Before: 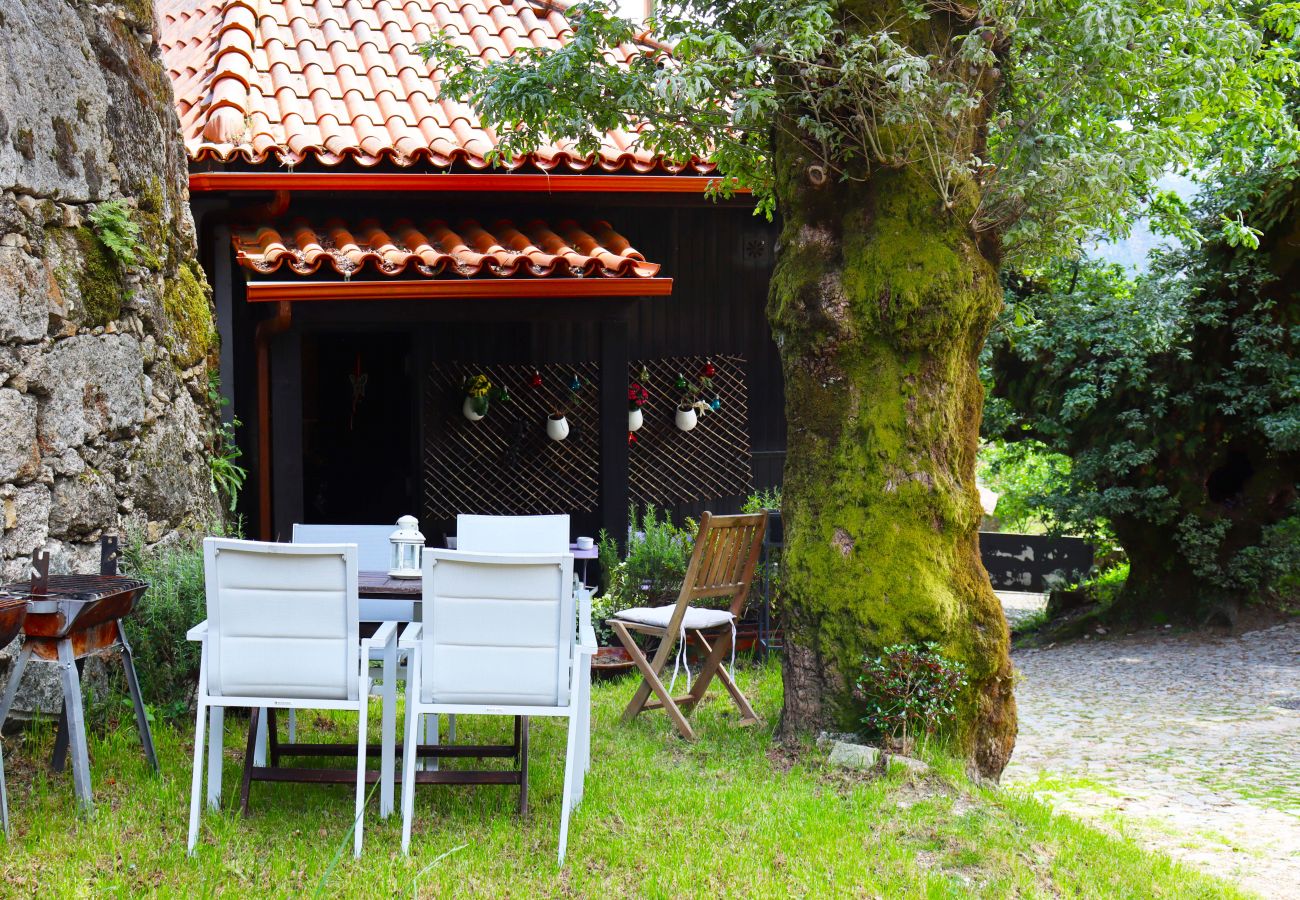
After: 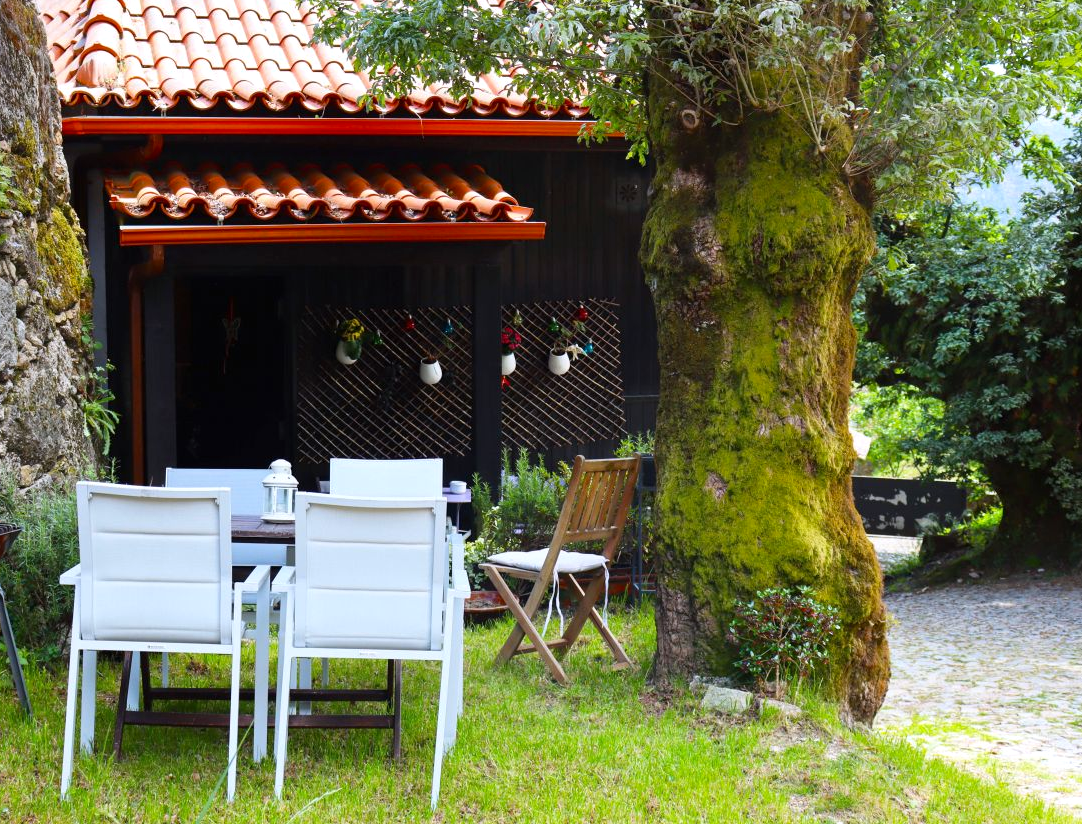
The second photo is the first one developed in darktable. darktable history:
crop: left 9.83%, top 6.259%, right 6.916%, bottom 2.165%
color calibration: output R [1.063, -0.012, -0.003, 0], output G [0, 1.022, 0.021, 0], output B [-0.079, 0.047, 1, 0], illuminant as shot in camera, x 0.358, y 0.373, temperature 4628.91 K
